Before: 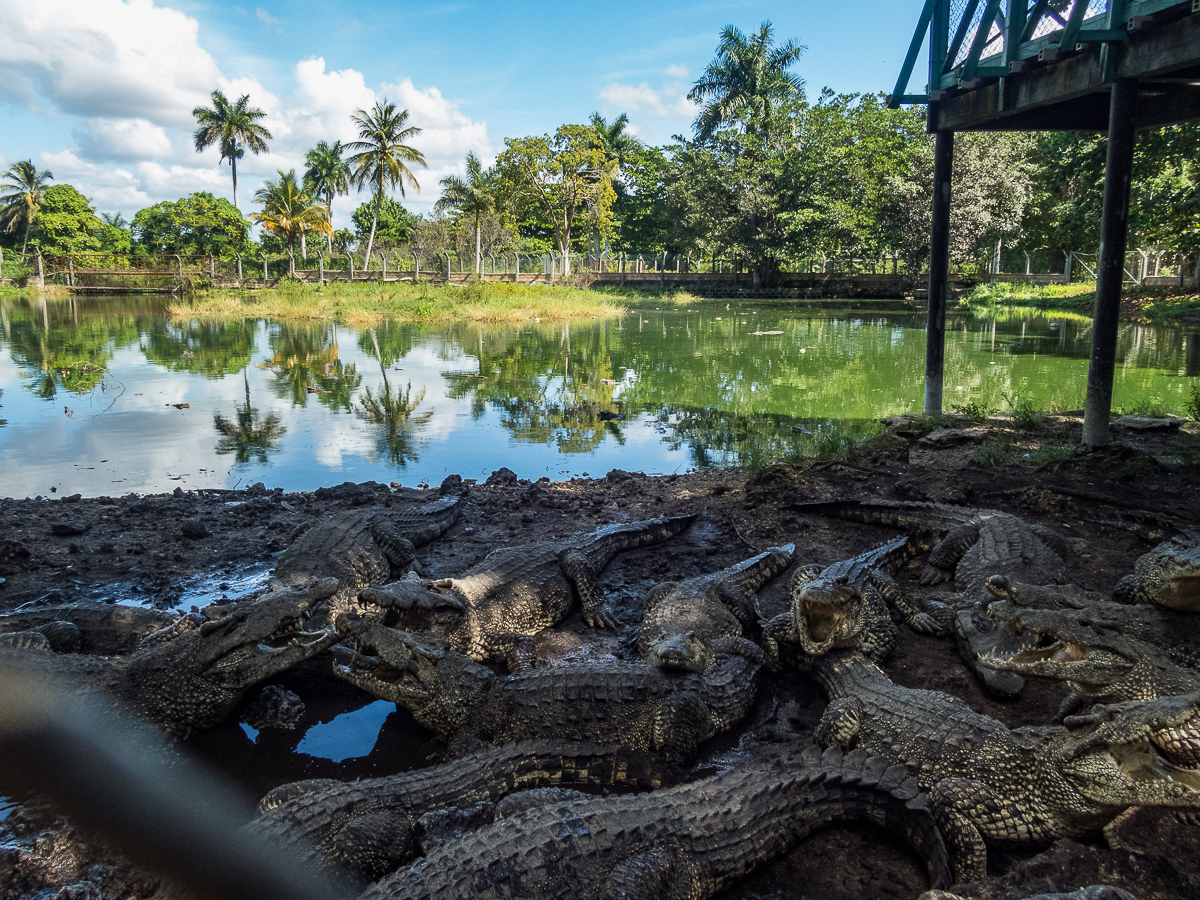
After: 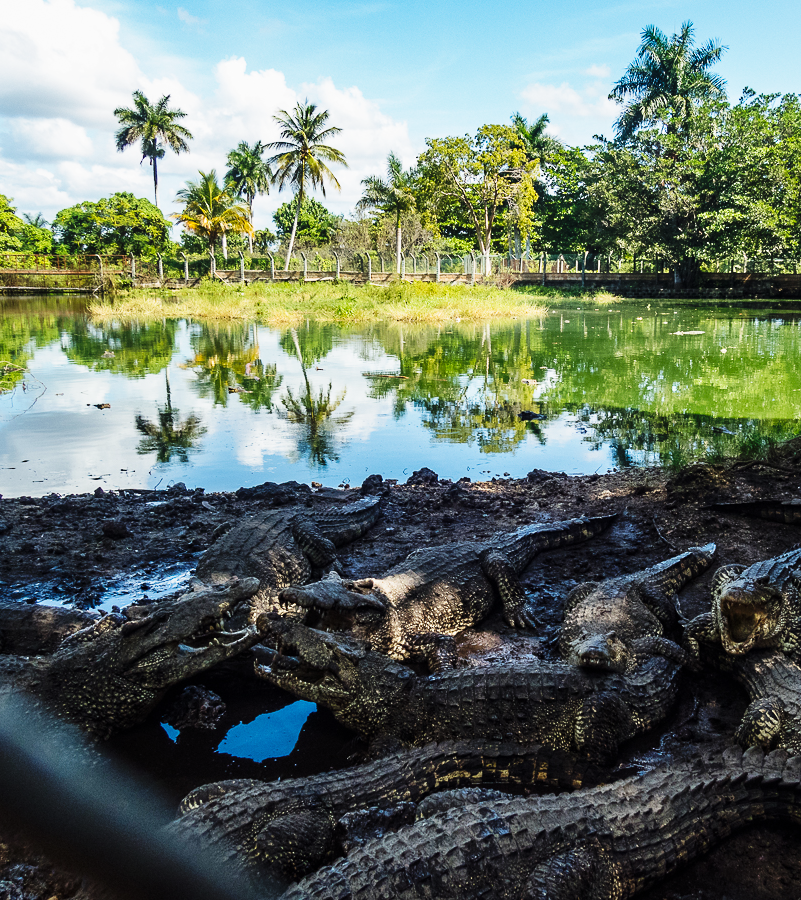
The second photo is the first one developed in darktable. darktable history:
base curve: curves: ch0 [(0, 0) (0.036, 0.025) (0.121, 0.166) (0.206, 0.329) (0.605, 0.79) (1, 1)], preserve colors none
crop and rotate: left 6.606%, right 26.627%
sharpen: radius 5.303, amount 0.317, threshold 26.085
color zones: curves: ch1 [(0, 0.525) (0.143, 0.556) (0.286, 0.52) (0.429, 0.5) (0.571, 0.5) (0.714, 0.5) (0.857, 0.503) (1, 0.525)]
